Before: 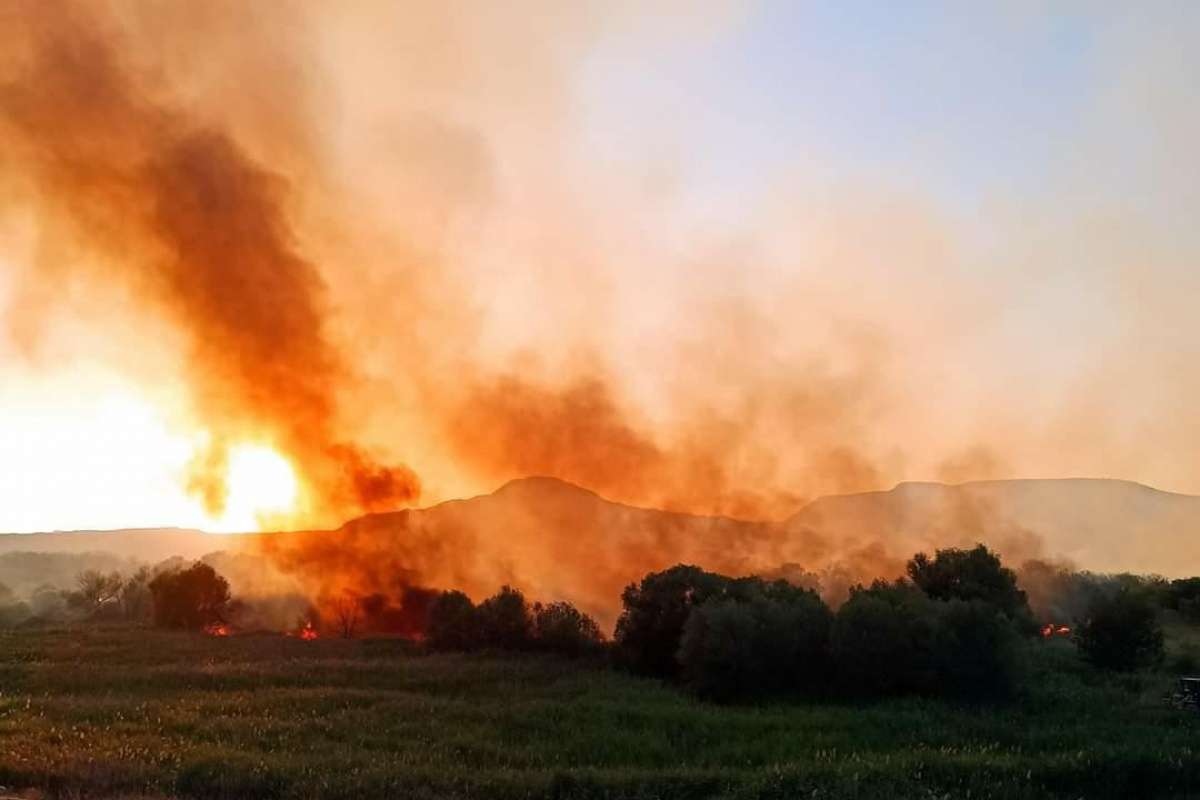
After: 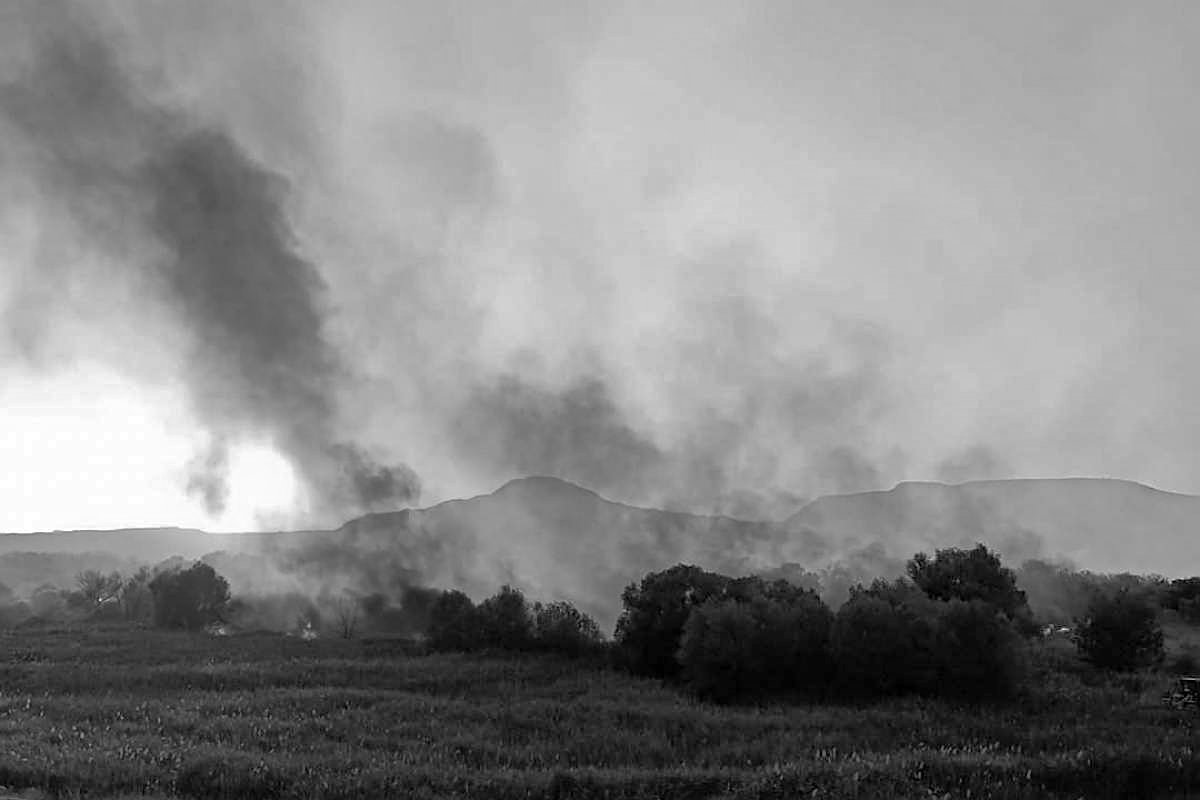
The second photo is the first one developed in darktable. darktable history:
sharpen: on, module defaults
monochrome: on, module defaults
shadows and highlights: on, module defaults
haze removal: adaptive false
